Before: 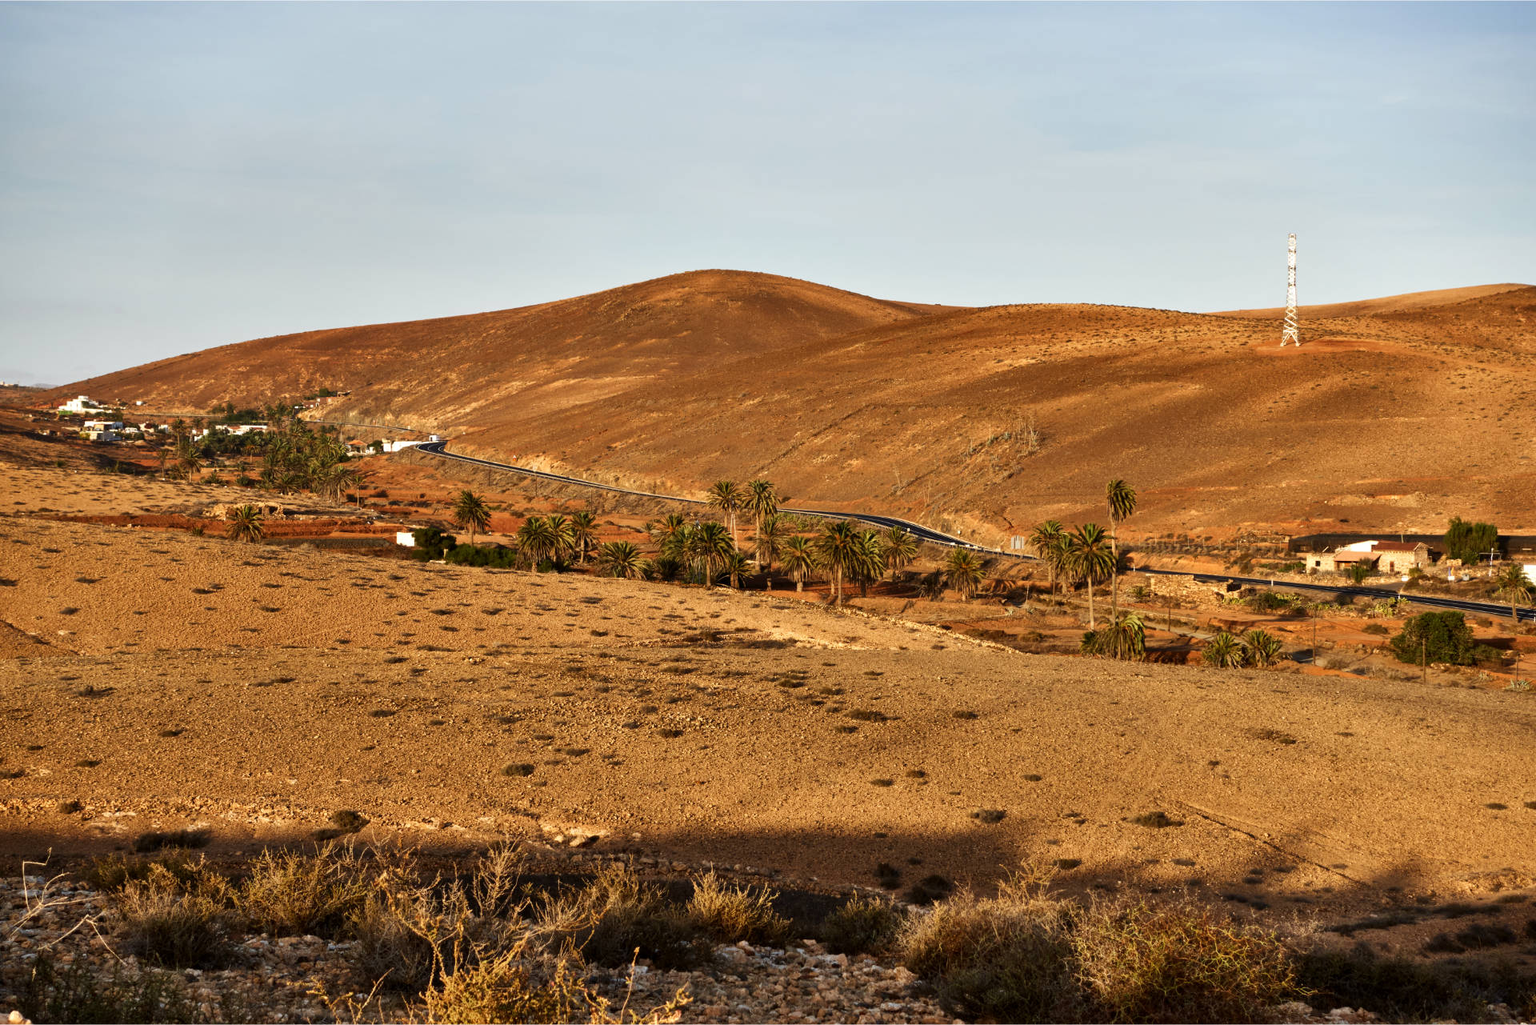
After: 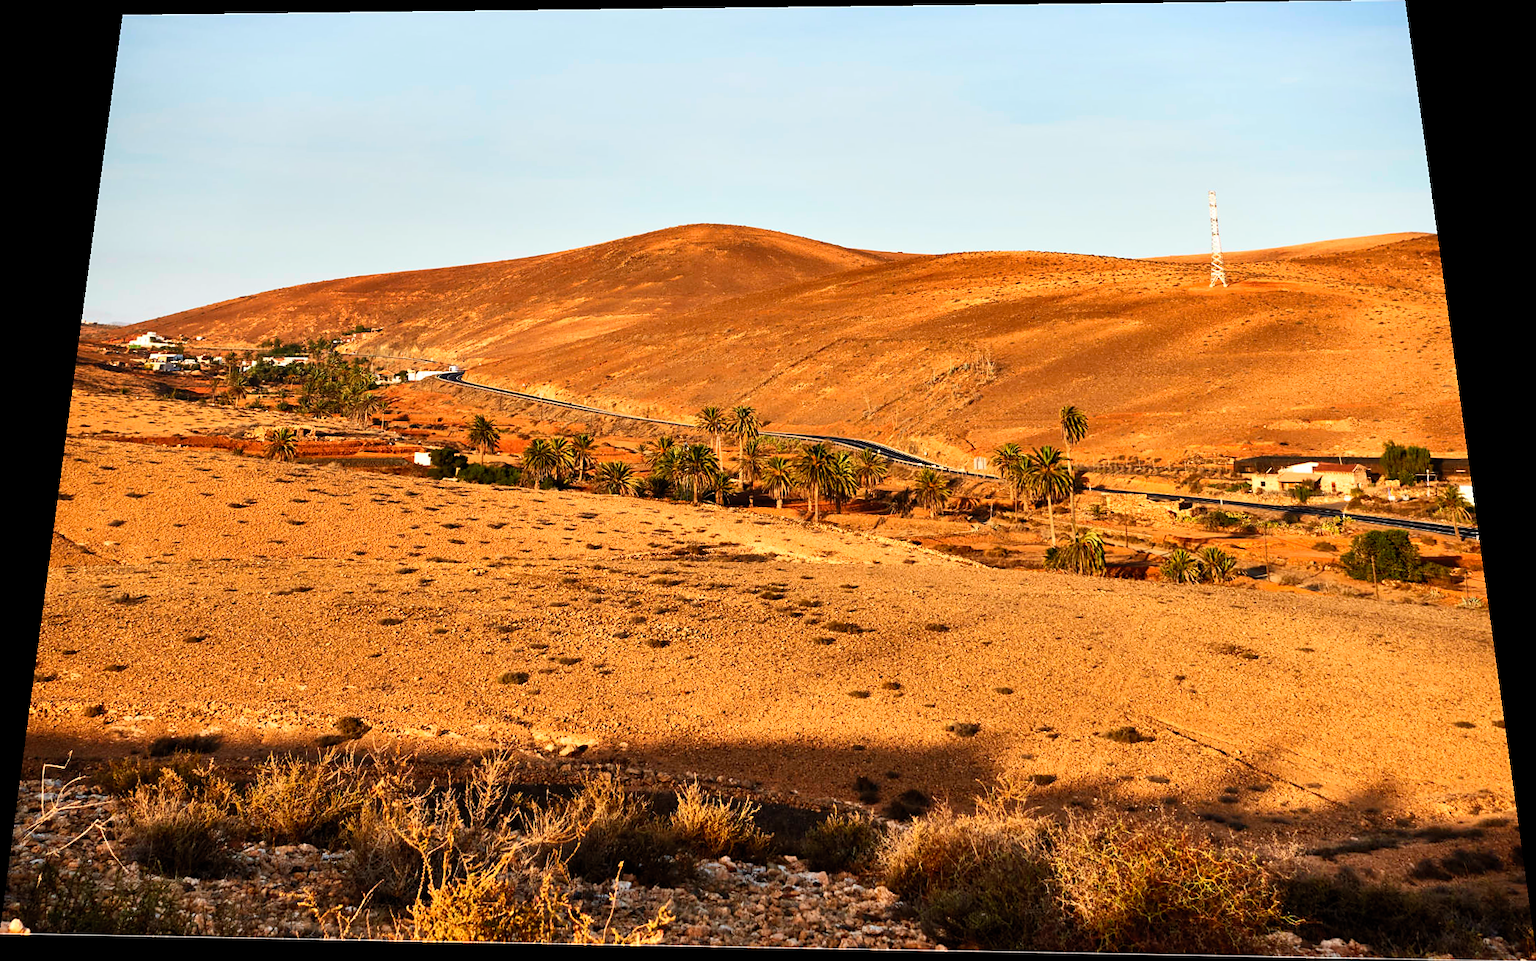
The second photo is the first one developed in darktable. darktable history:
rotate and perspective: rotation 0.128°, lens shift (vertical) -0.181, lens shift (horizontal) -0.044, shear 0.001, automatic cropping off
sharpen: radius 1.458, amount 0.398, threshold 1.271
contrast brightness saturation: contrast 0.2, brightness 0.16, saturation 0.22
